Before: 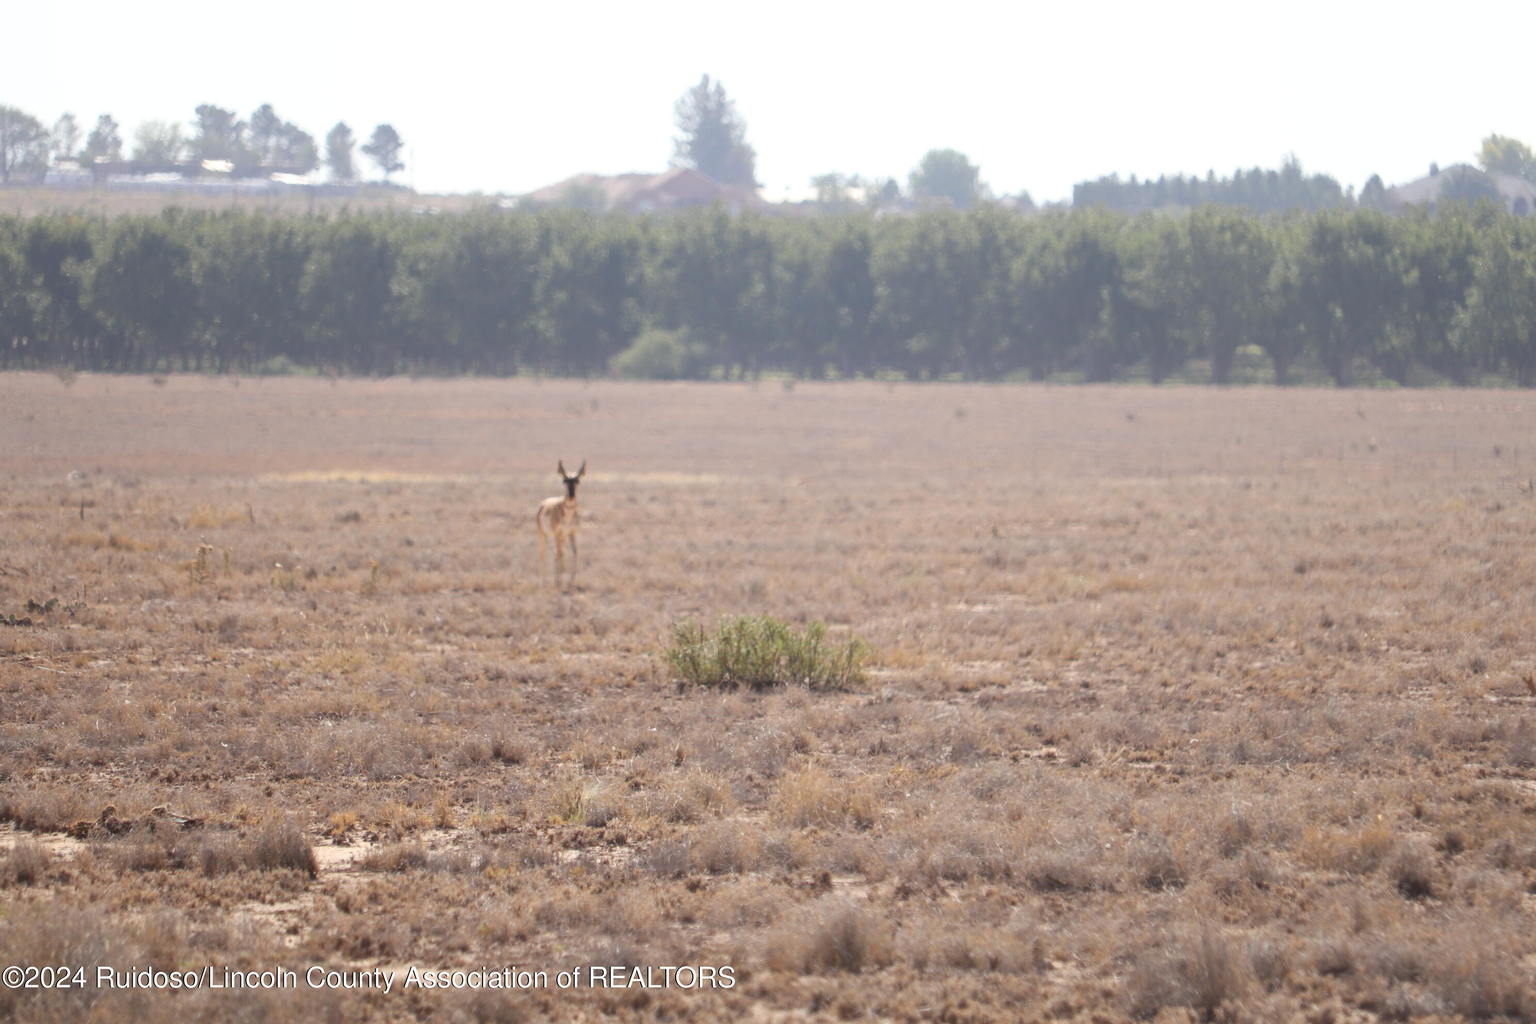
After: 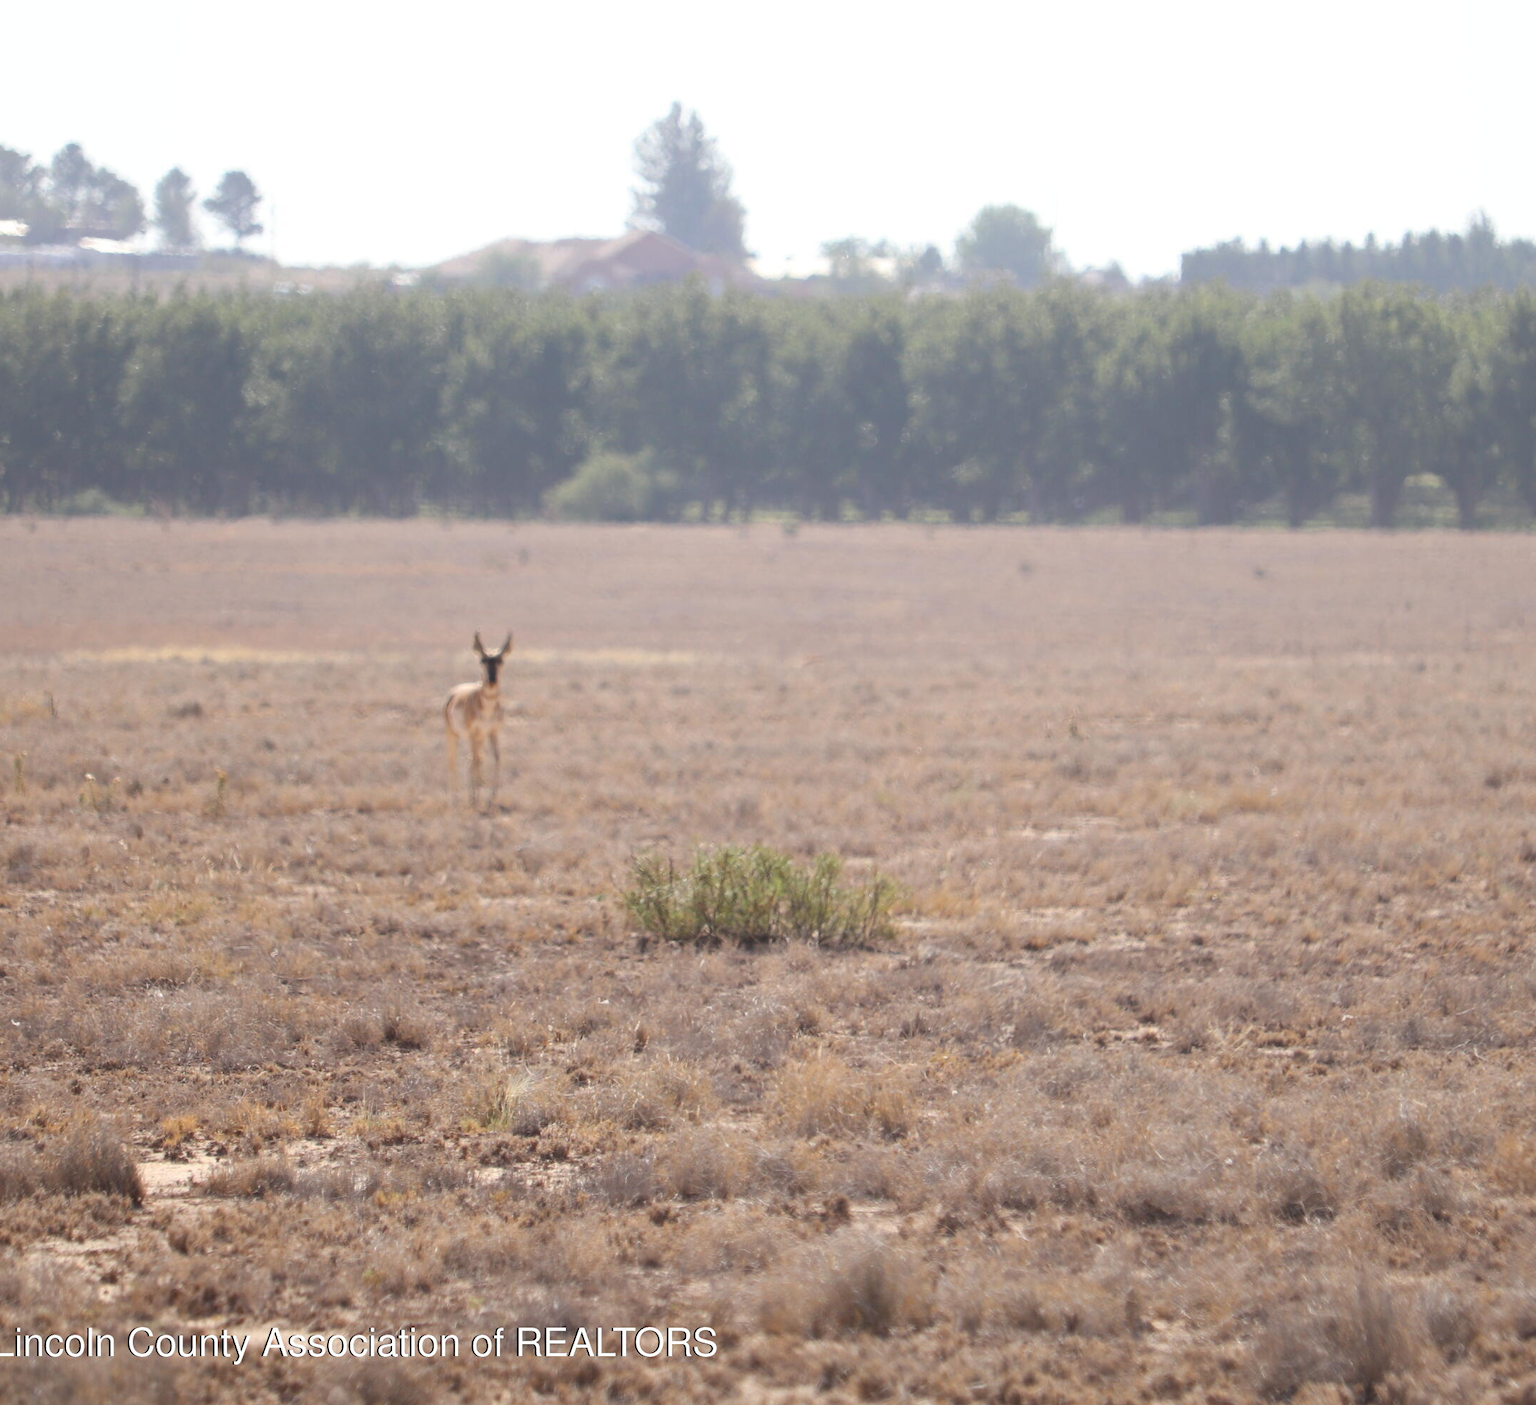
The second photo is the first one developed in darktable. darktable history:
crop: left 13.887%, top 0%, right 13.27%
